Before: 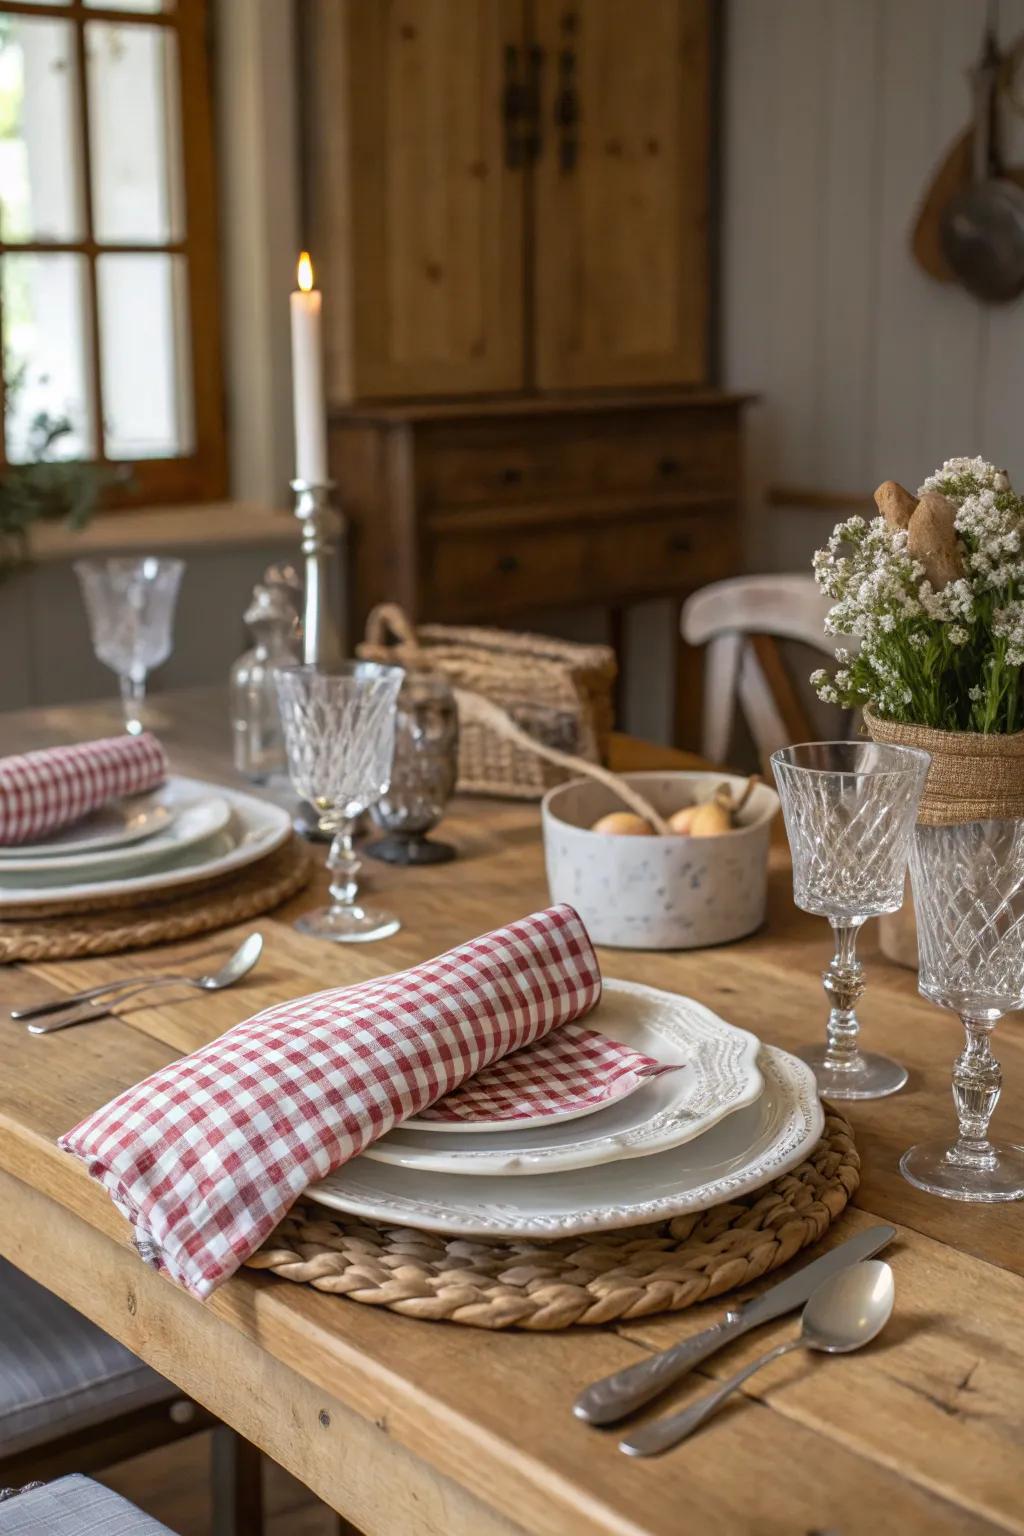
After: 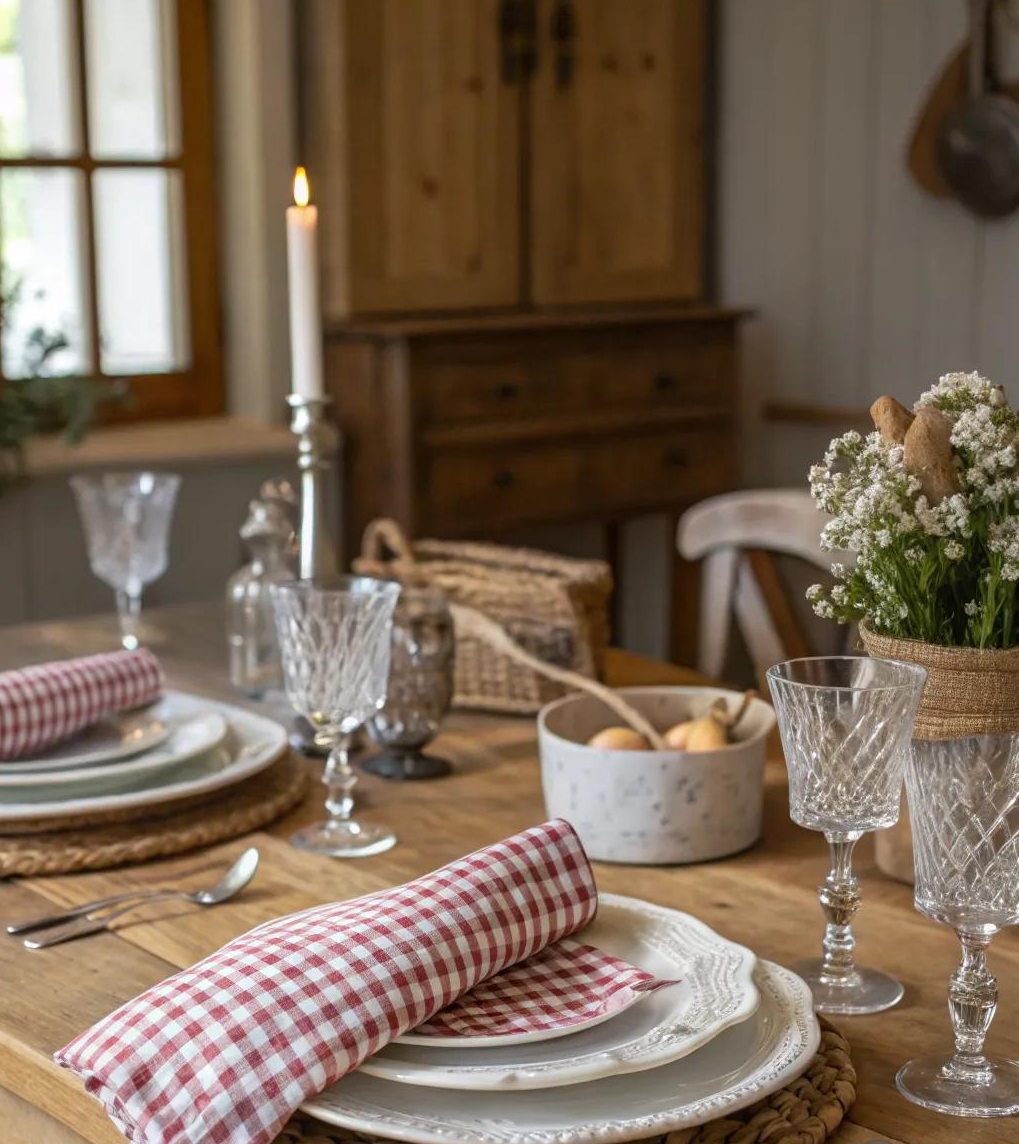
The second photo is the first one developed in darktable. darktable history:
crop: left 0.403%, top 5.564%, bottom 19.904%
